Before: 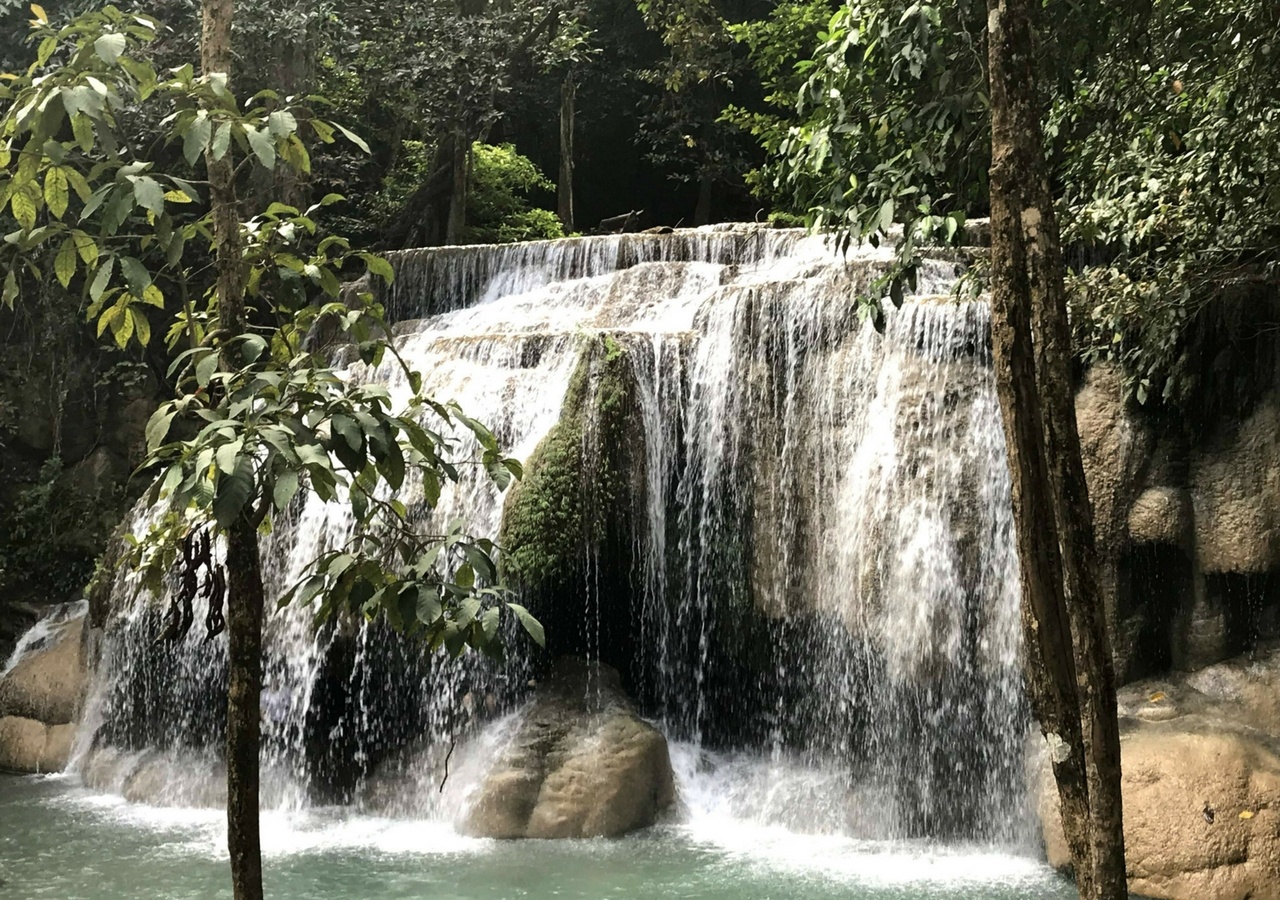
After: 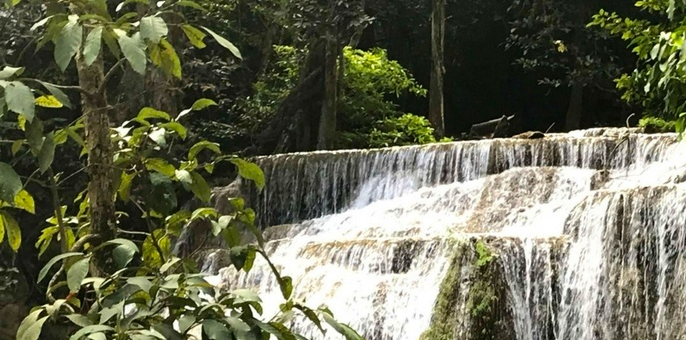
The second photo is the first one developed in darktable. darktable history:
crop: left 10.121%, top 10.631%, right 36.218%, bottom 51.526%
color balance rgb: perceptual saturation grading › global saturation 25%, global vibrance 20%
